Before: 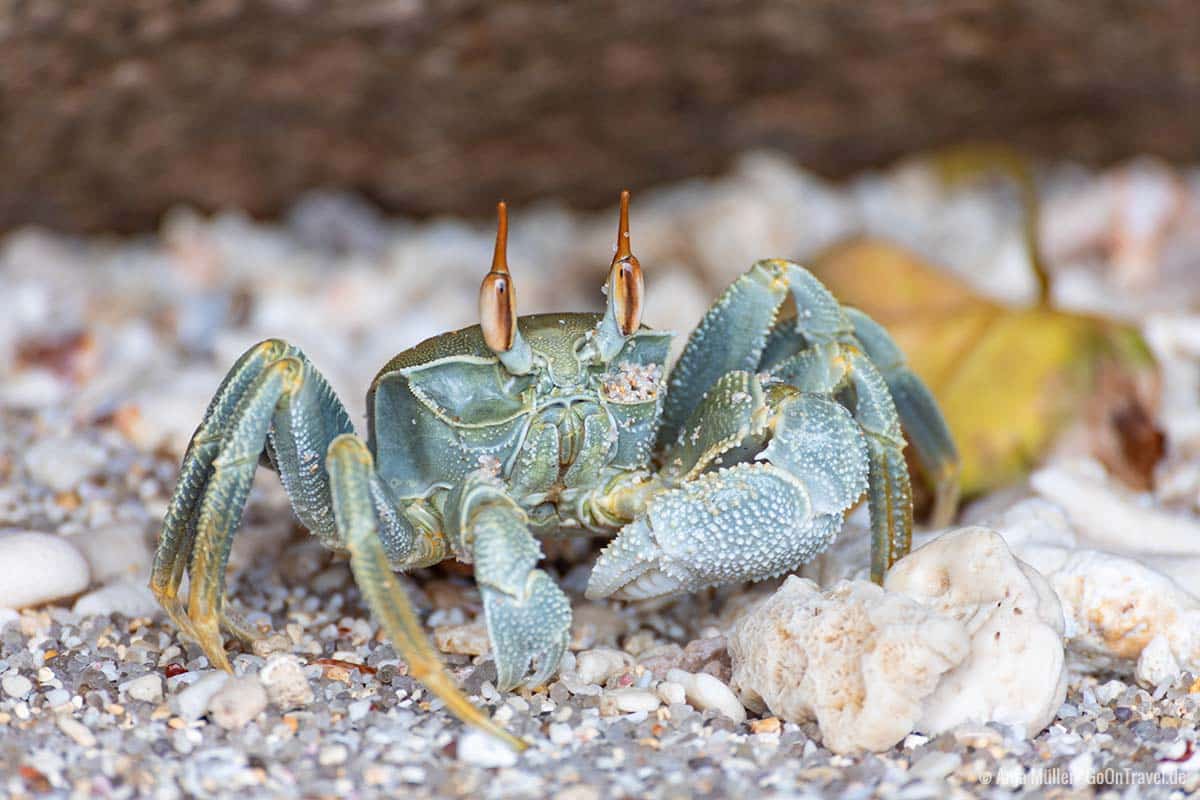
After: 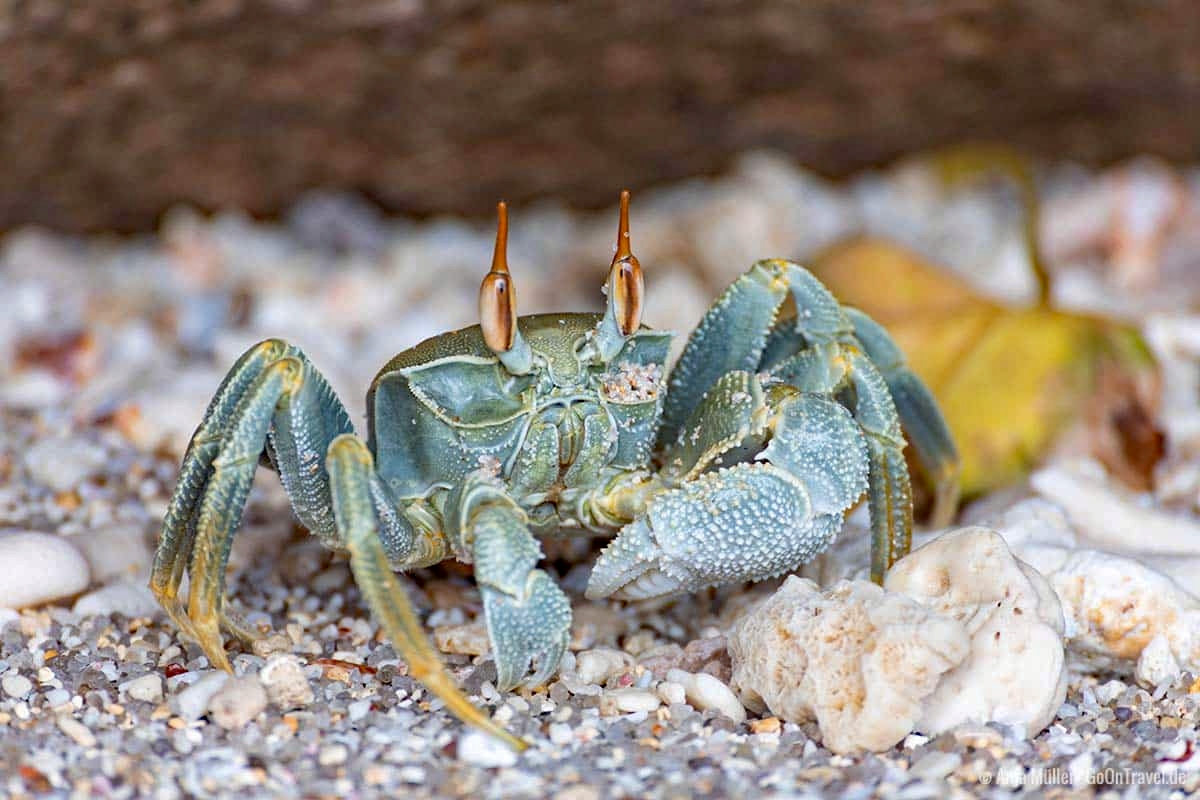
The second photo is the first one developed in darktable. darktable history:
haze removal: strength 0.294, distance 0.245, compatibility mode true, adaptive false
